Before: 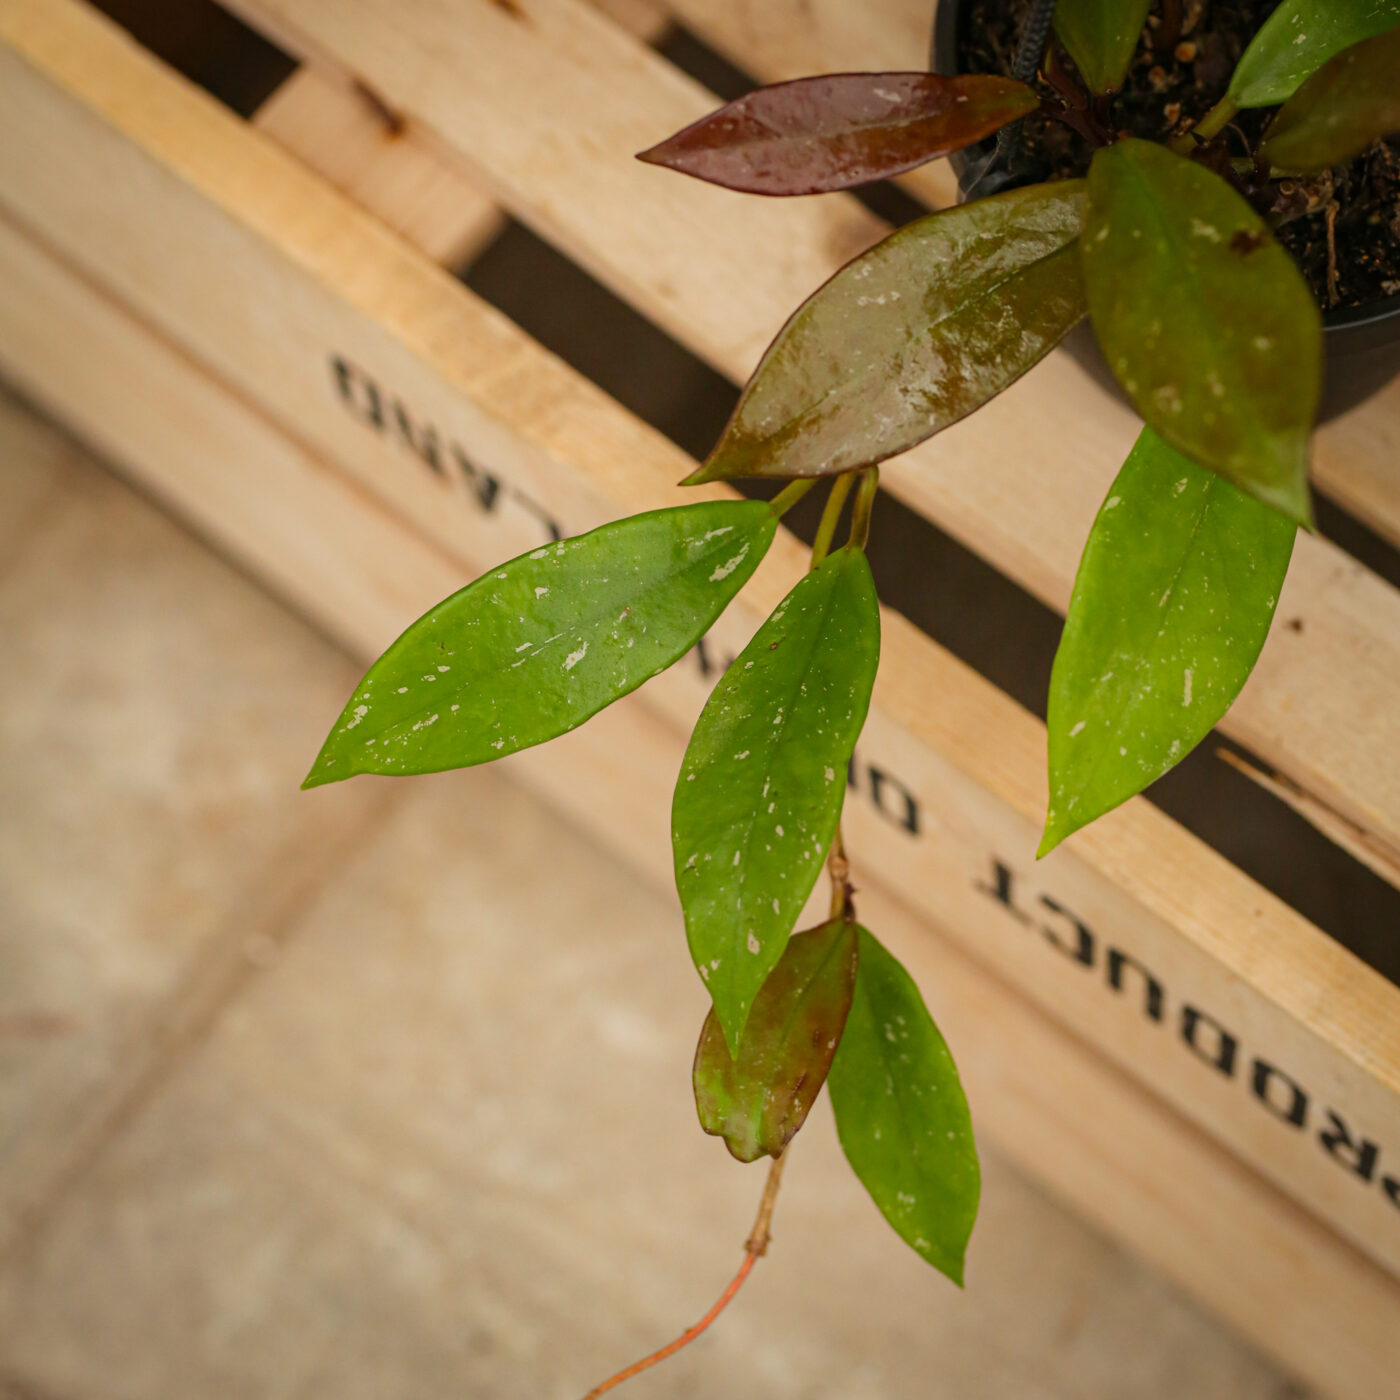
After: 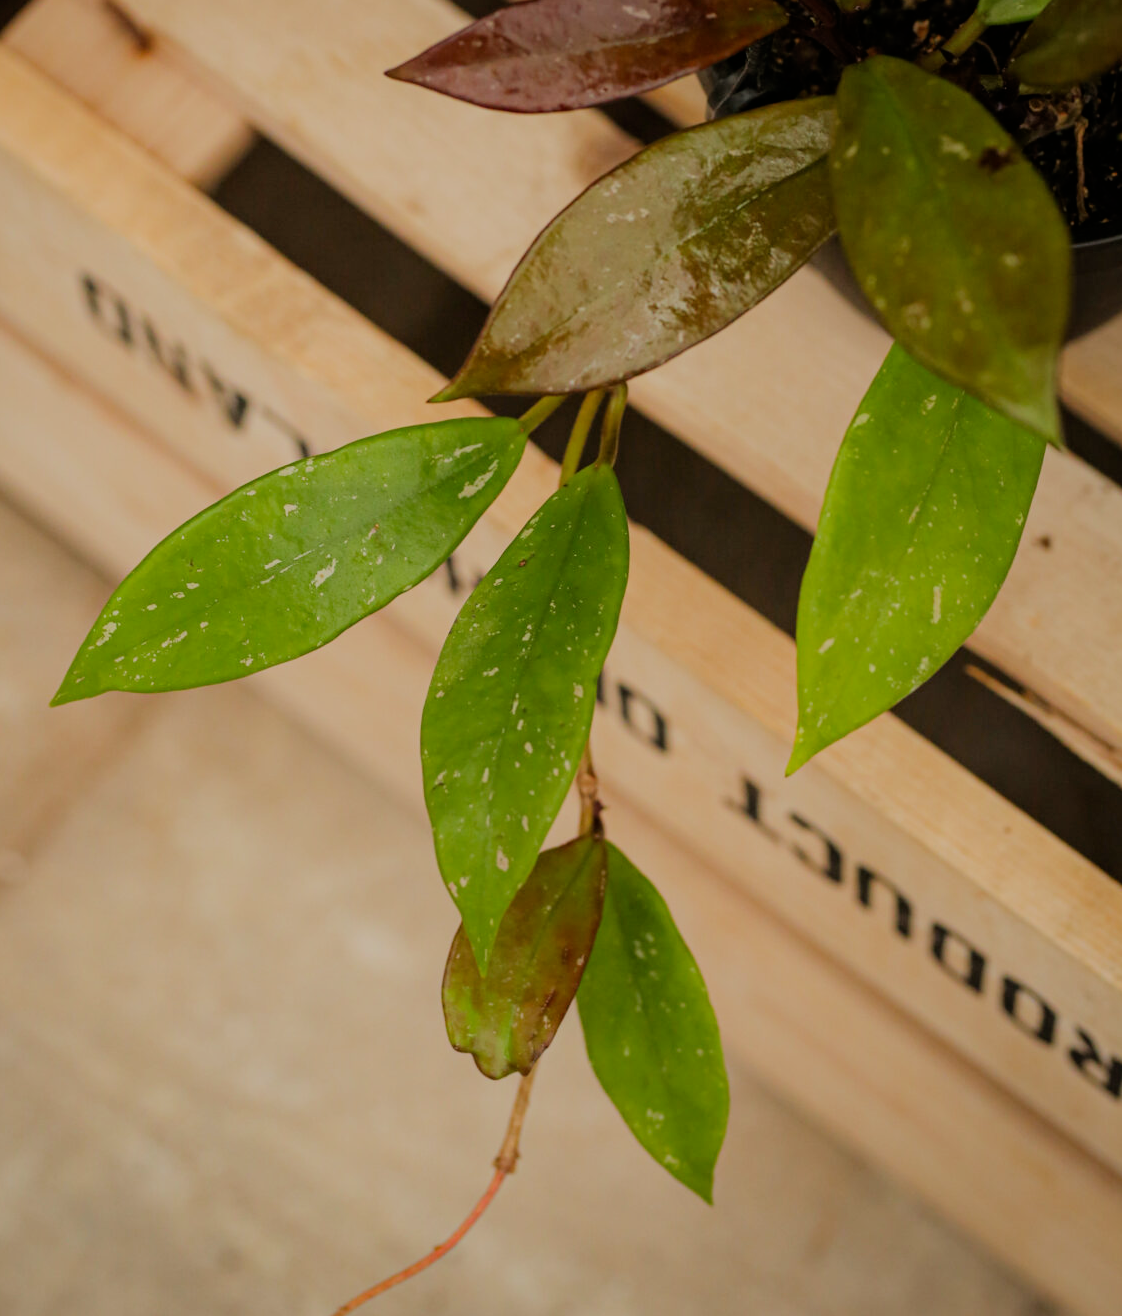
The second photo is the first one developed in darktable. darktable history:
filmic rgb: black relative exposure -7.65 EV, white relative exposure 4.56 EV, hardness 3.61
crop and rotate: left 18.031%, top 5.979%, right 1.767%
color calibration: x 0.342, y 0.355, temperature 5151.6 K
